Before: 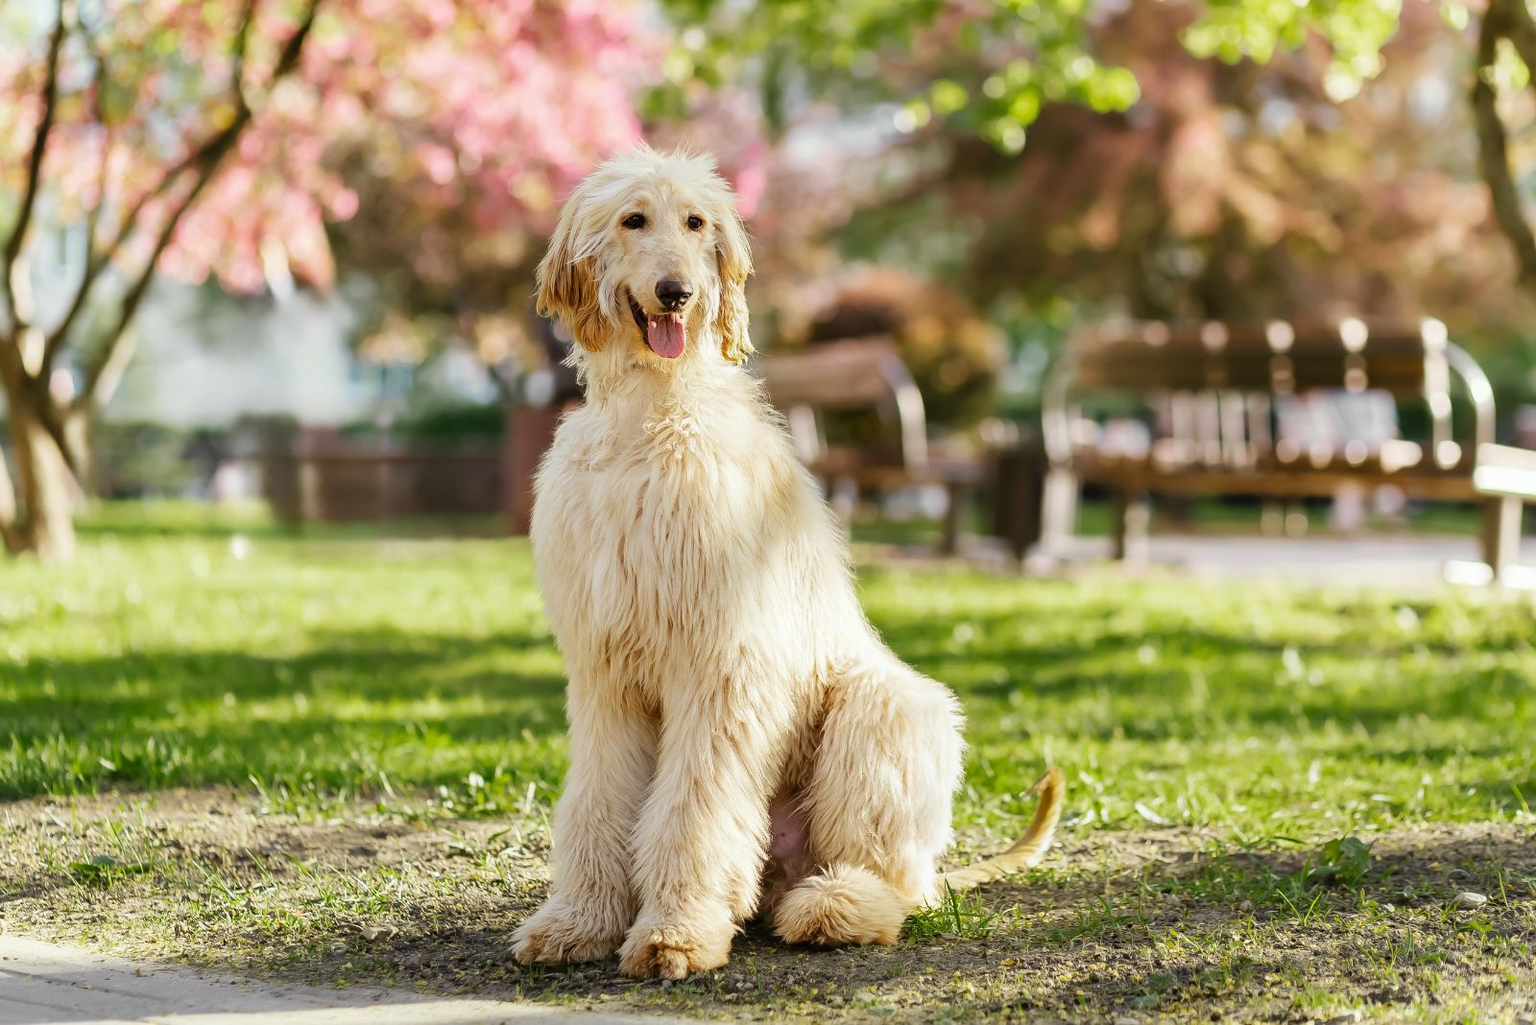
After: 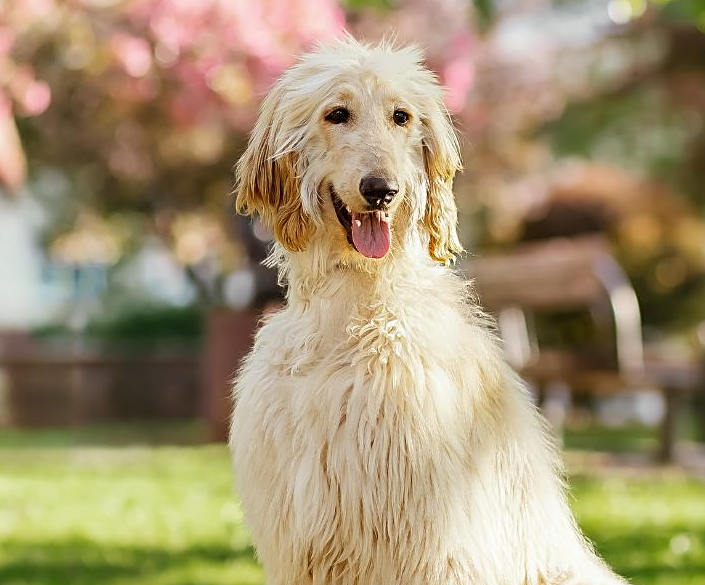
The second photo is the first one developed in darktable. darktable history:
crop: left 20.248%, top 10.86%, right 35.675%, bottom 34.321%
sharpen: on, module defaults
